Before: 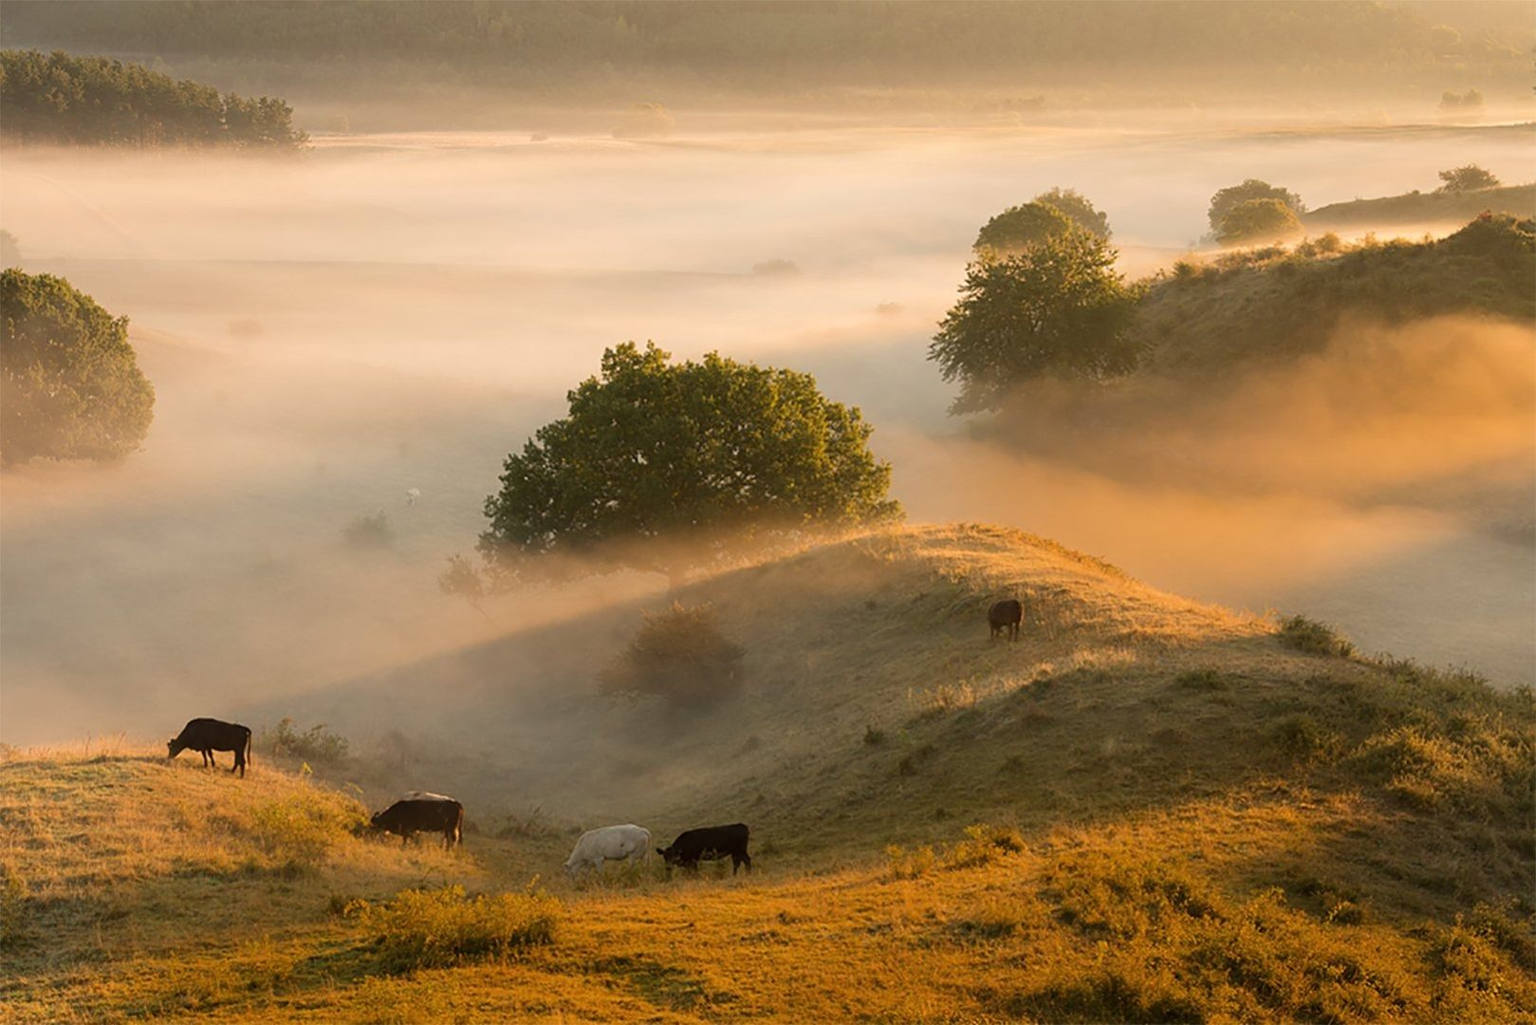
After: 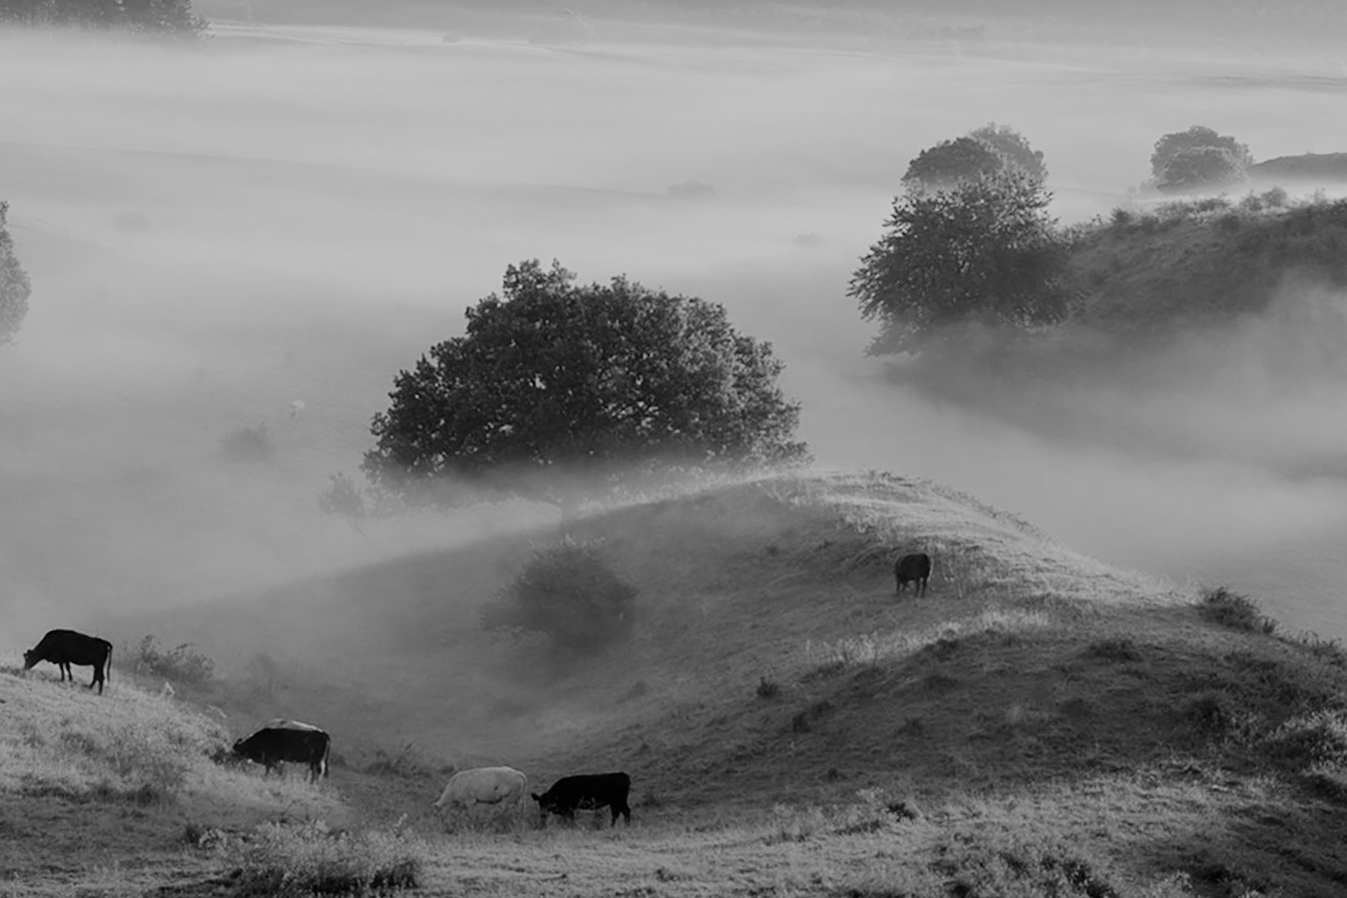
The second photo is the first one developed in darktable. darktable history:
crop and rotate: angle -3.27°, left 5.211%, top 5.211%, right 4.607%, bottom 4.607%
filmic rgb: black relative exposure -7.65 EV, white relative exposure 4.56 EV, hardness 3.61, contrast 1.05
monochrome: a 26.22, b 42.67, size 0.8
velvia: on, module defaults
